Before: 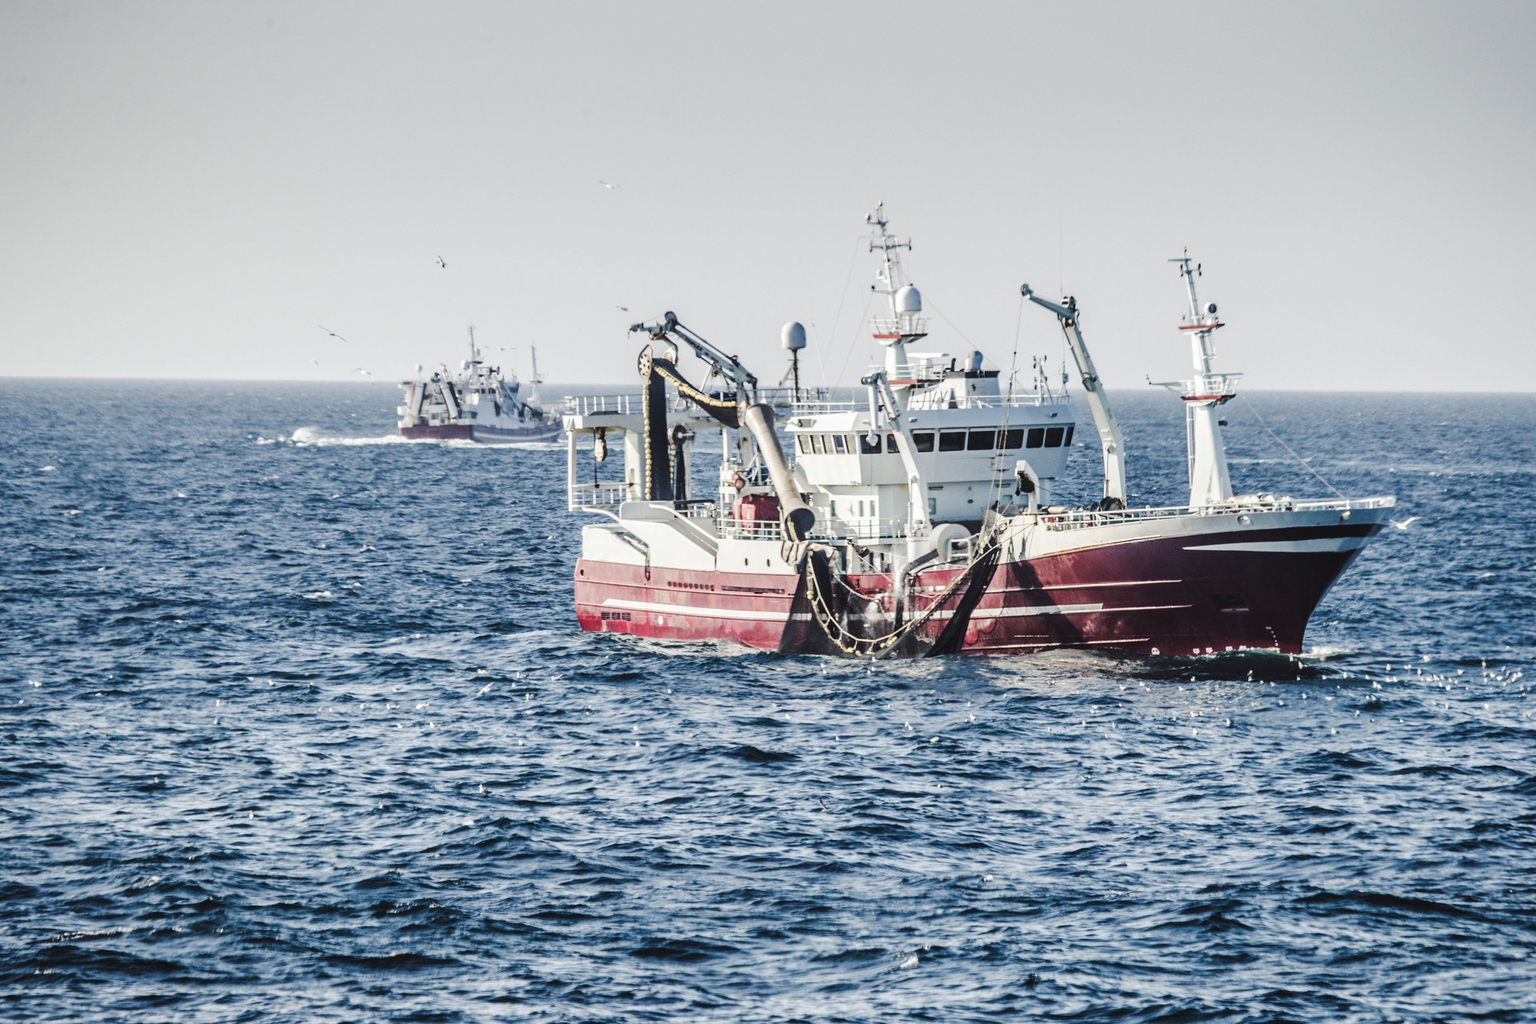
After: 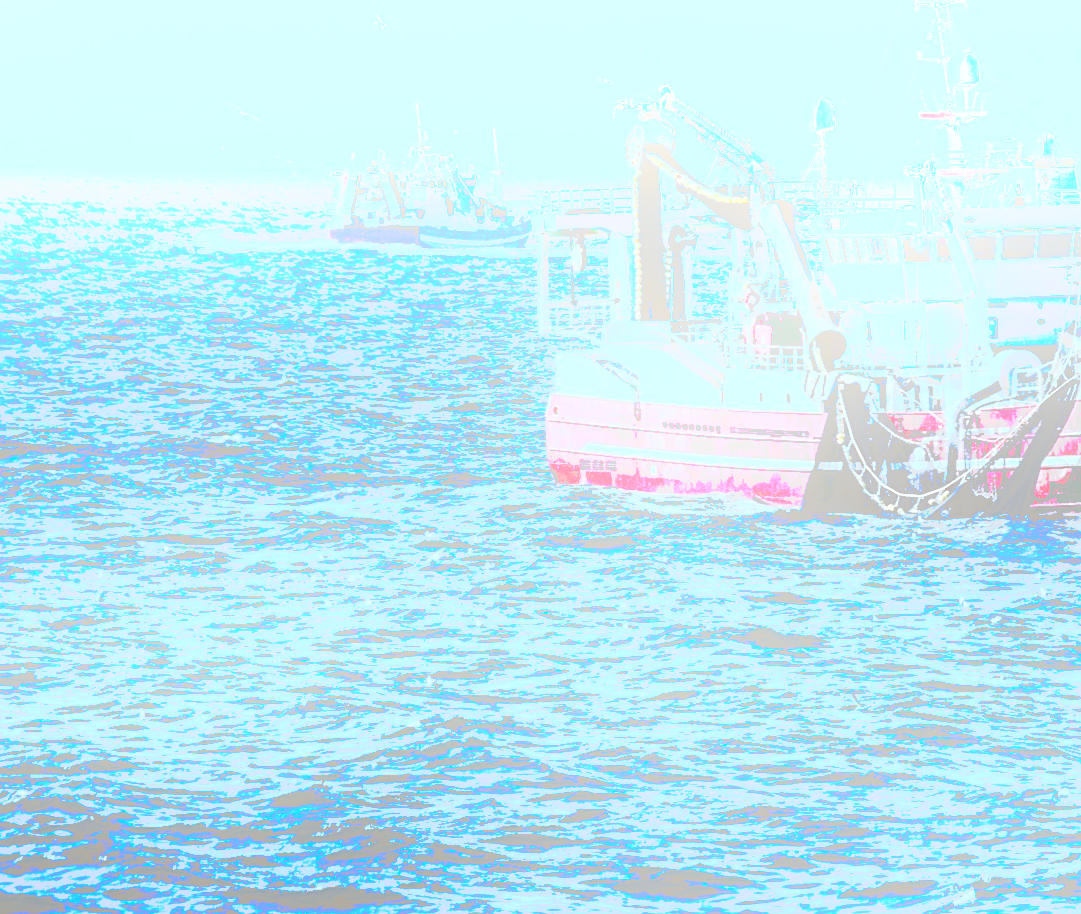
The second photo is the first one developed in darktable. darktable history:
exposure: black level correction 0, exposure 0.9 EV, compensate highlight preservation false
crop: left 8.966%, top 23.852%, right 34.699%, bottom 4.703%
contrast brightness saturation: contrast -0.28
sharpen: on, module defaults
color calibration: output R [1.063, -0.012, -0.003, 0], output G [0, 1.022, 0.021, 0], output B [-0.079, 0.047, 1, 0], illuminant custom, x 0.389, y 0.387, temperature 3838.64 K
tone curve: curves: ch0 [(0, 0) (0.003, 0.011) (0.011, 0.043) (0.025, 0.133) (0.044, 0.226) (0.069, 0.303) (0.1, 0.371) (0.136, 0.429) (0.177, 0.482) (0.224, 0.516) (0.277, 0.539) (0.335, 0.535) (0.399, 0.517) (0.468, 0.498) (0.543, 0.523) (0.623, 0.655) (0.709, 0.83) (0.801, 0.827) (0.898, 0.89) (1, 1)], preserve colors none
bloom: on, module defaults
